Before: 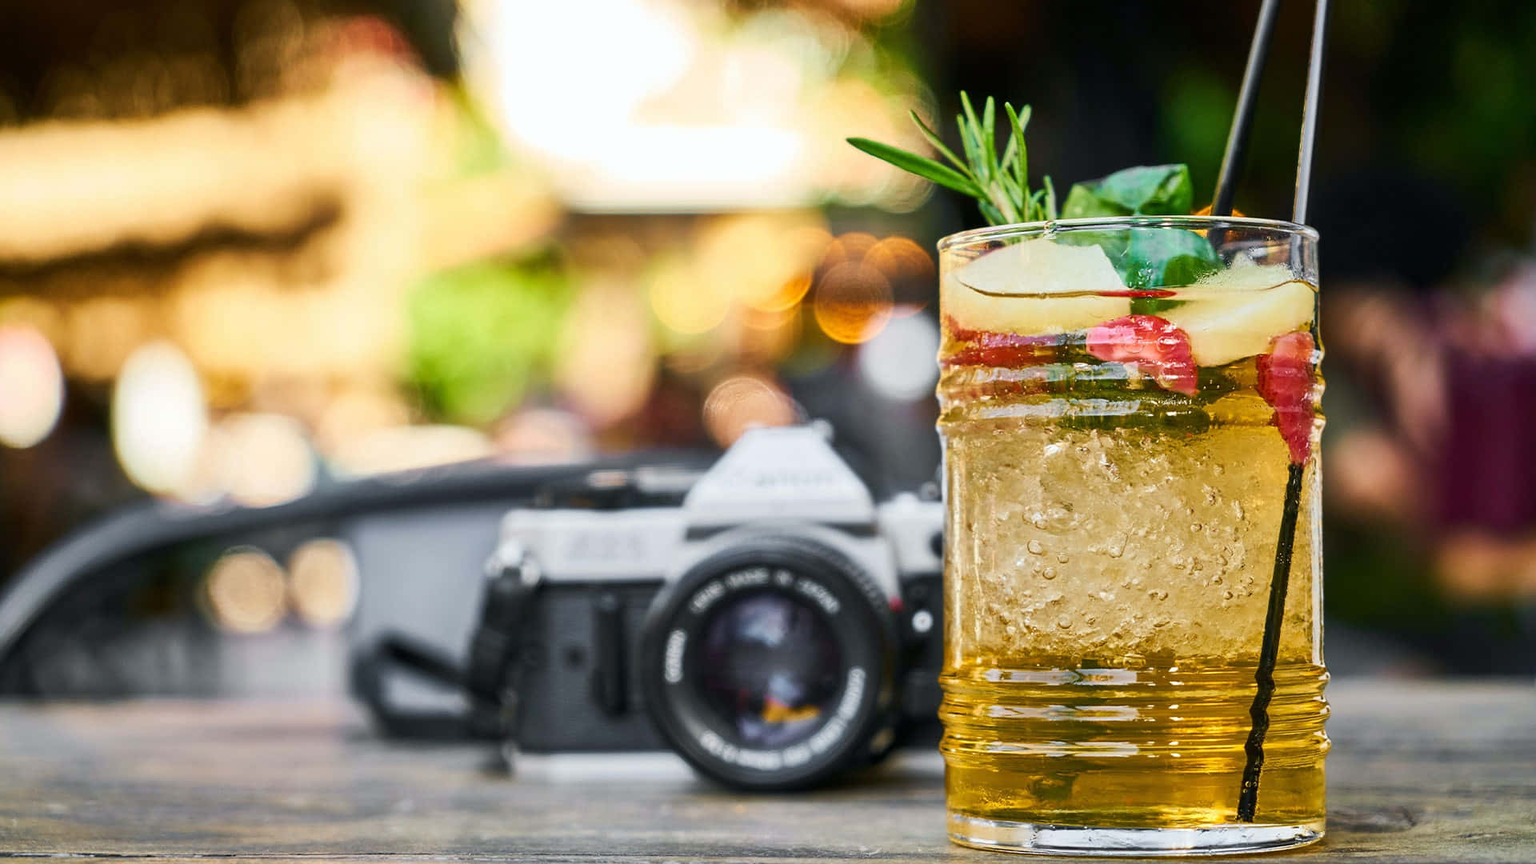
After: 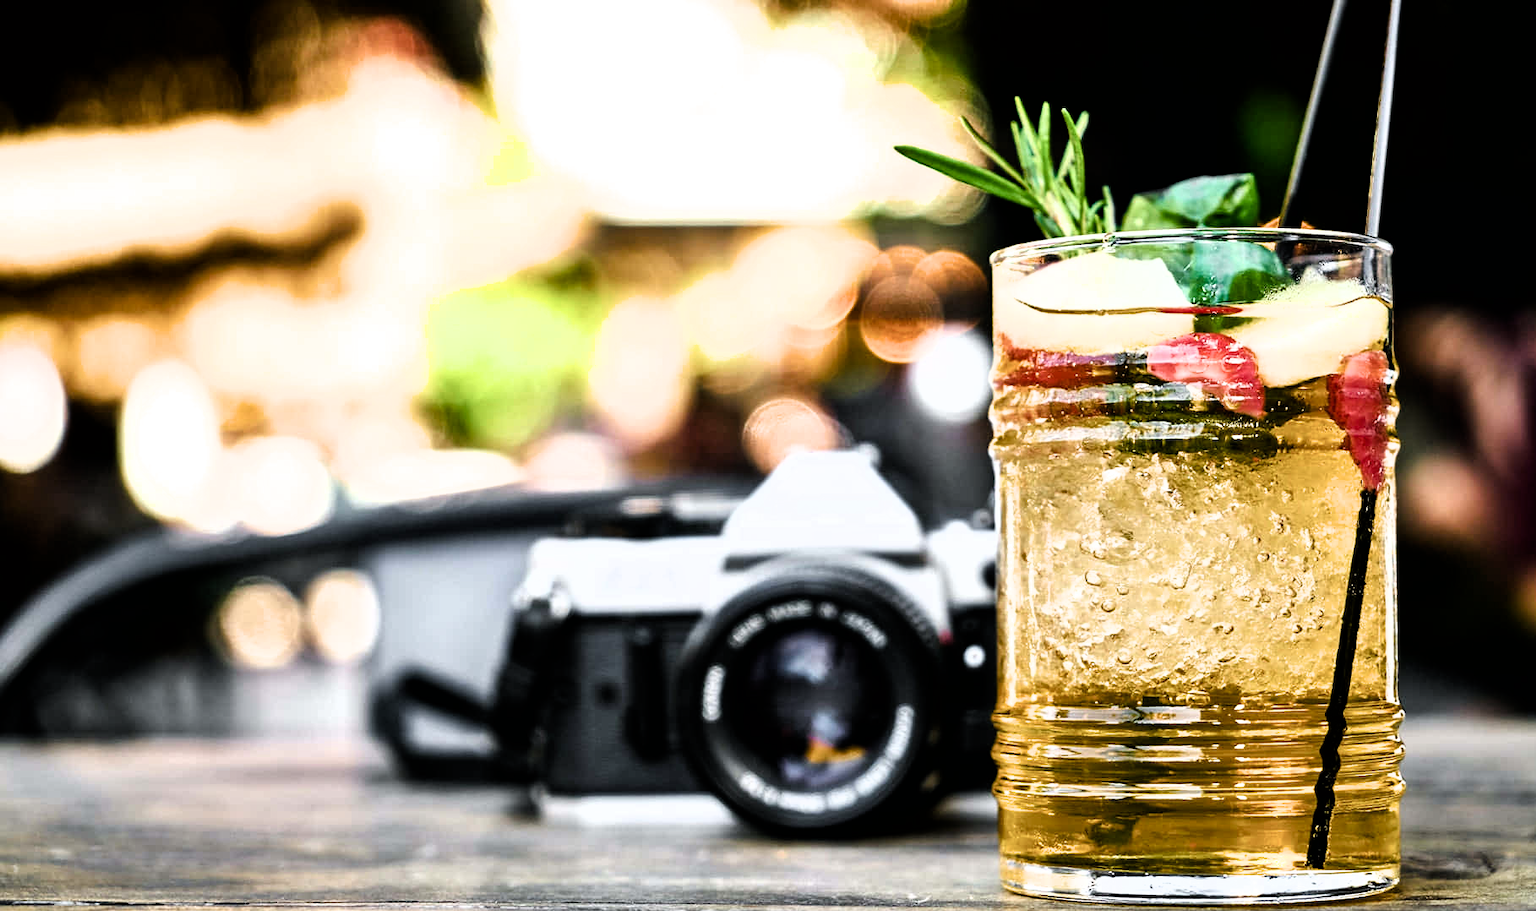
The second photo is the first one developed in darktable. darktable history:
filmic rgb: black relative exposure -8.21 EV, white relative exposure 2.23 EV, hardness 7.14, latitude 85.21%, contrast 1.681, highlights saturation mix -3.75%, shadows ↔ highlights balance -2.16%
crop and rotate: left 0%, right 5.274%
color balance rgb: shadows lift › chroma 0.825%, shadows lift › hue 111.2°, perceptual saturation grading › global saturation 10.034%
